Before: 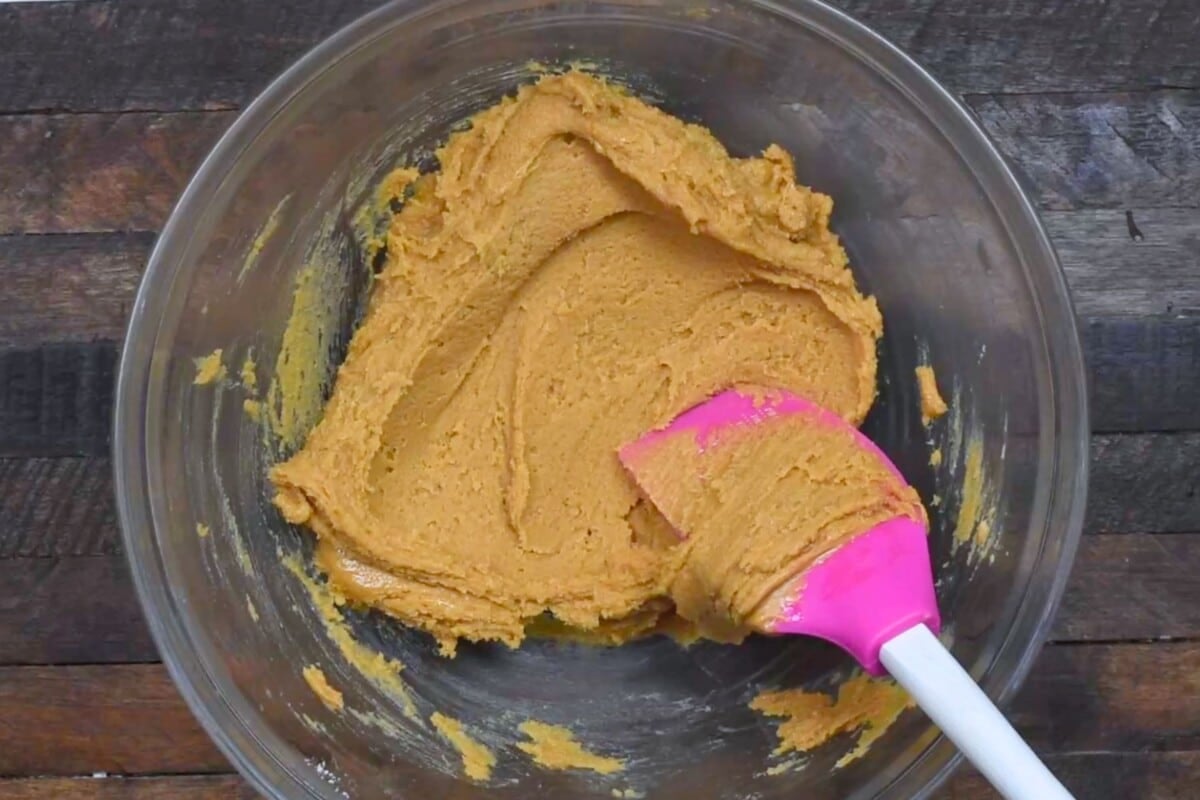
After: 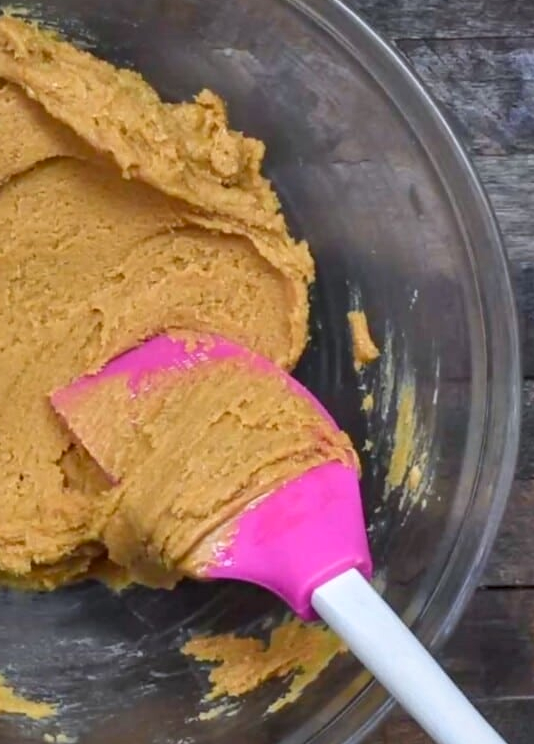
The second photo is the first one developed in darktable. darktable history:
crop: left 47.395%, top 6.883%, right 8.101%
local contrast: detail 130%
shadows and highlights: low approximation 0.01, soften with gaussian
